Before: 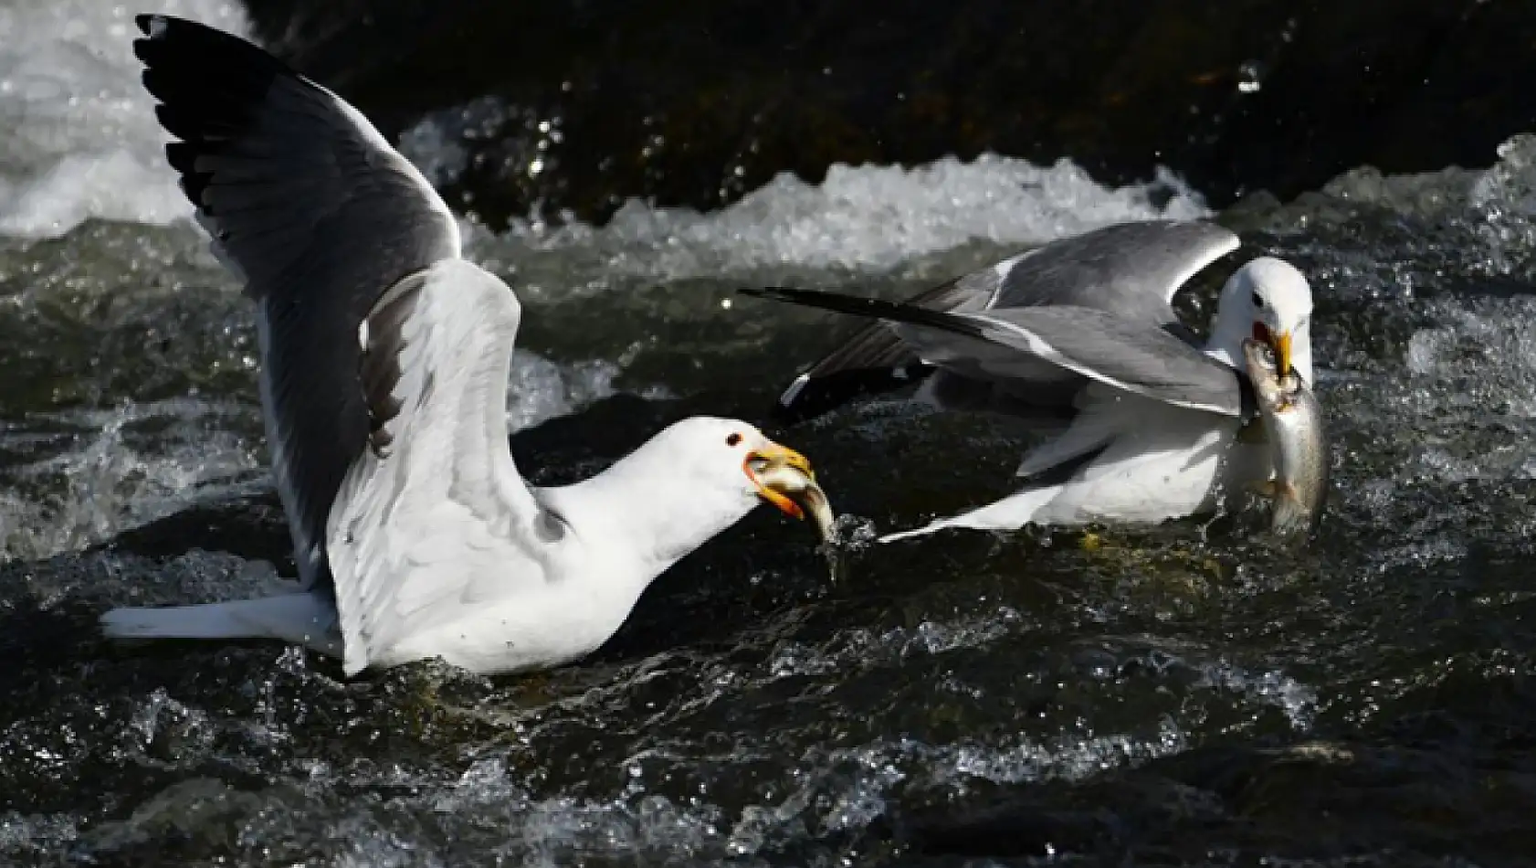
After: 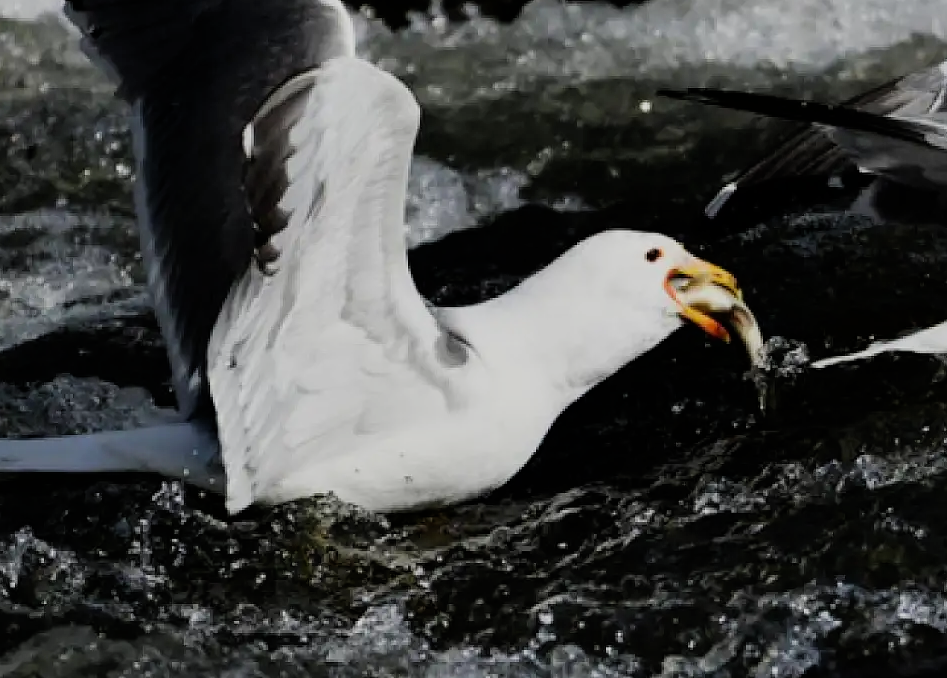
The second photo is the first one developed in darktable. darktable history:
filmic rgb: black relative exposure -7.65 EV, white relative exposure 4.56 EV, hardness 3.61, contrast 1.05
crop: left 8.966%, top 23.852%, right 34.699%, bottom 4.703%
